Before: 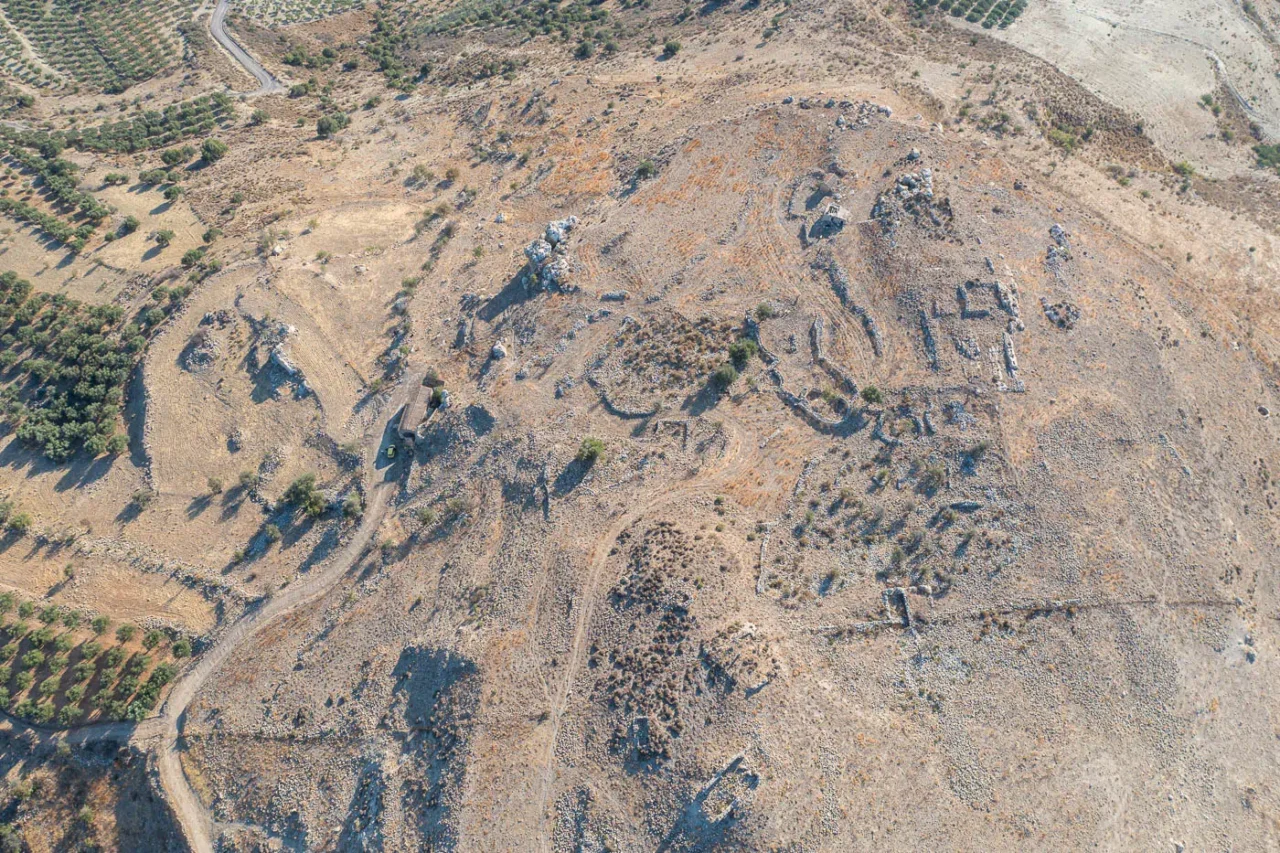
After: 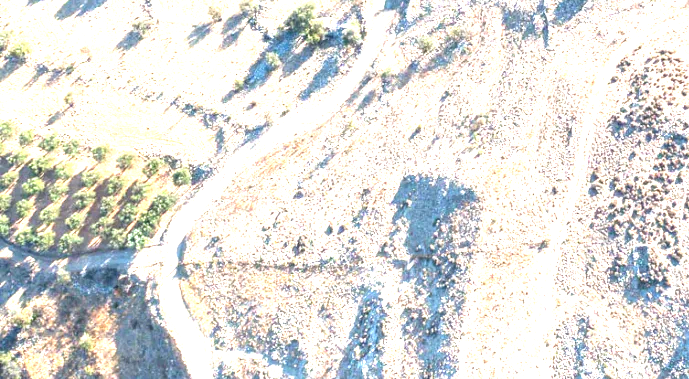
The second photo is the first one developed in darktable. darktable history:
crop and rotate: top 55.357%, right 46.117%, bottom 0.149%
exposure: black level correction 0, exposure 1.997 EV, compensate highlight preservation false
